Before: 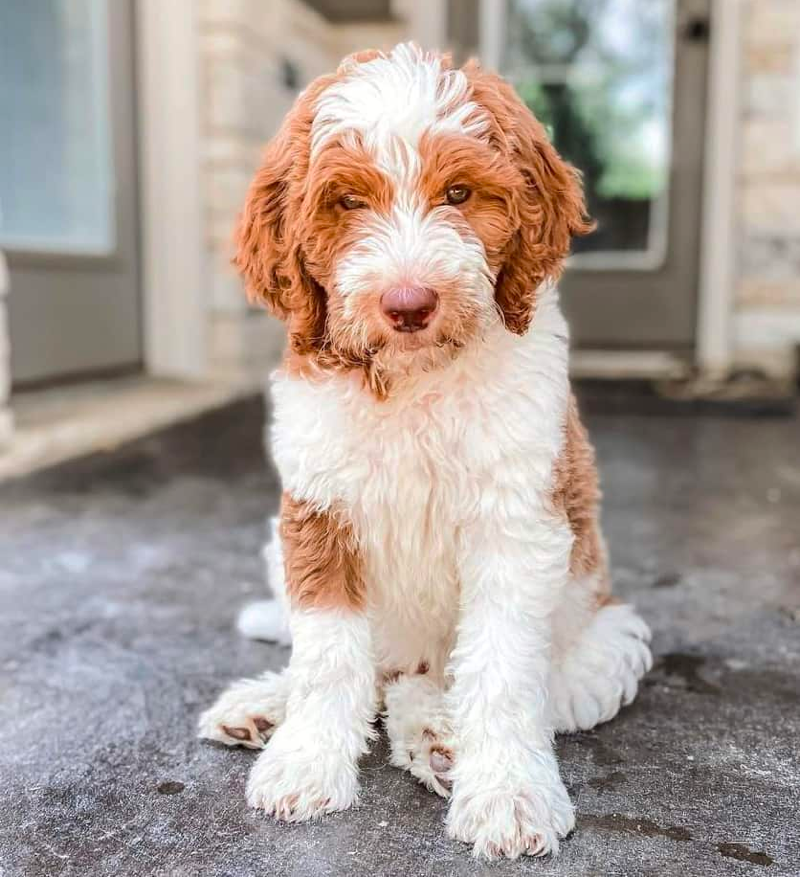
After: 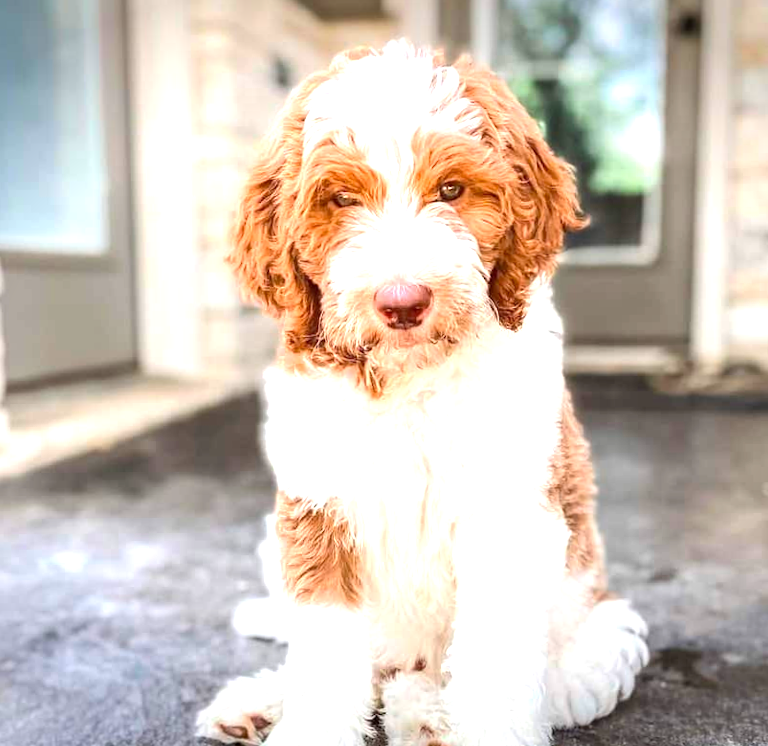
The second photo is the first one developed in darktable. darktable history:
vignetting: fall-off start 100.74%, saturation 0.374, width/height ratio 1.31
crop and rotate: angle 0.474°, left 0.286%, right 2.746%, bottom 14.237%
exposure: exposure 1 EV, compensate highlight preservation false
